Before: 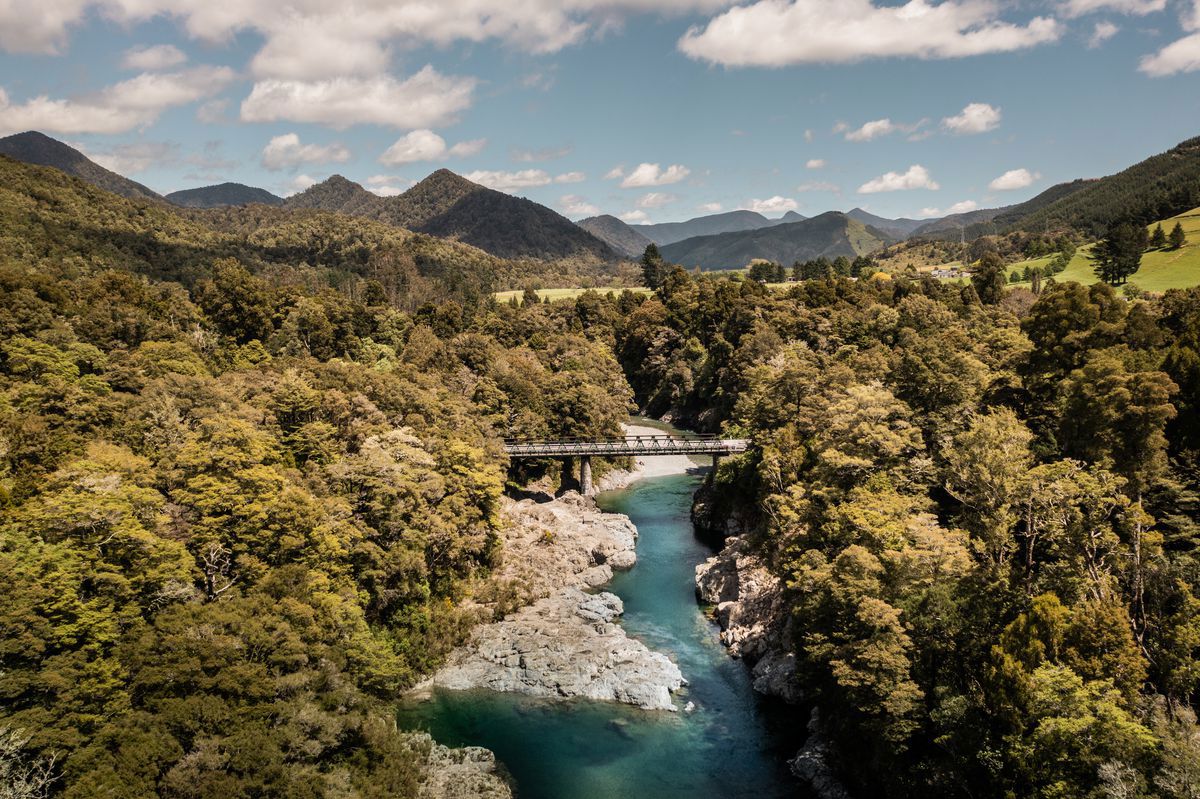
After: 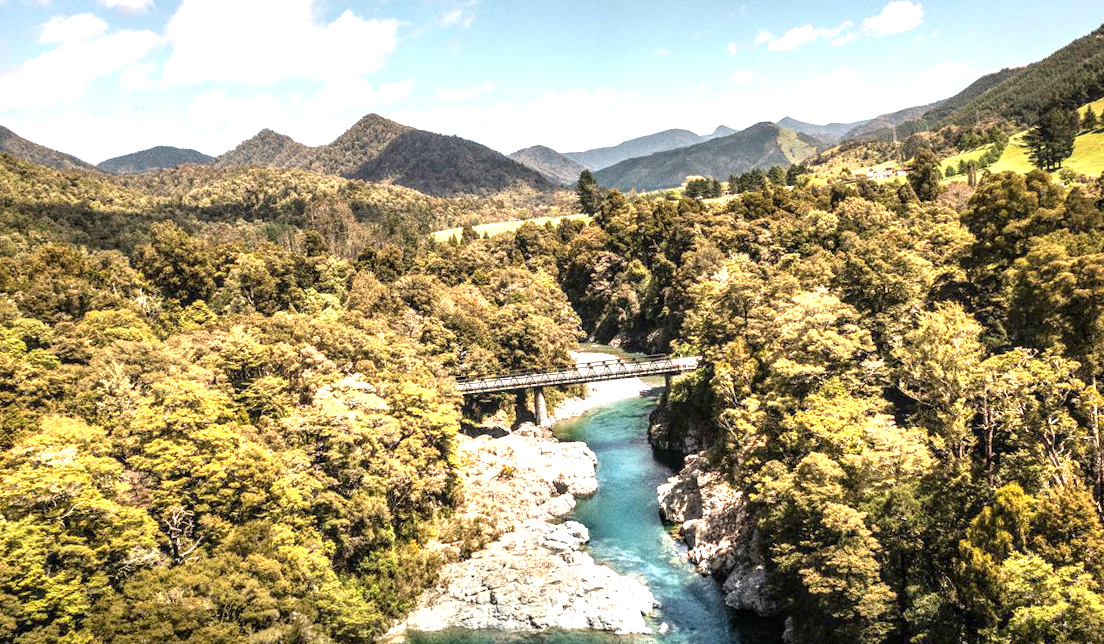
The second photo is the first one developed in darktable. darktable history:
crop: left 1.964%, top 3.251%, right 1.122%, bottom 4.933%
rotate and perspective: rotation -5°, crop left 0.05, crop right 0.952, crop top 0.11, crop bottom 0.89
grain: coarseness 22.88 ISO
local contrast: on, module defaults
exposure: black level correction 0, exposure 1.379 EV, compensate exposure bias true, compensate highlight preservation false
